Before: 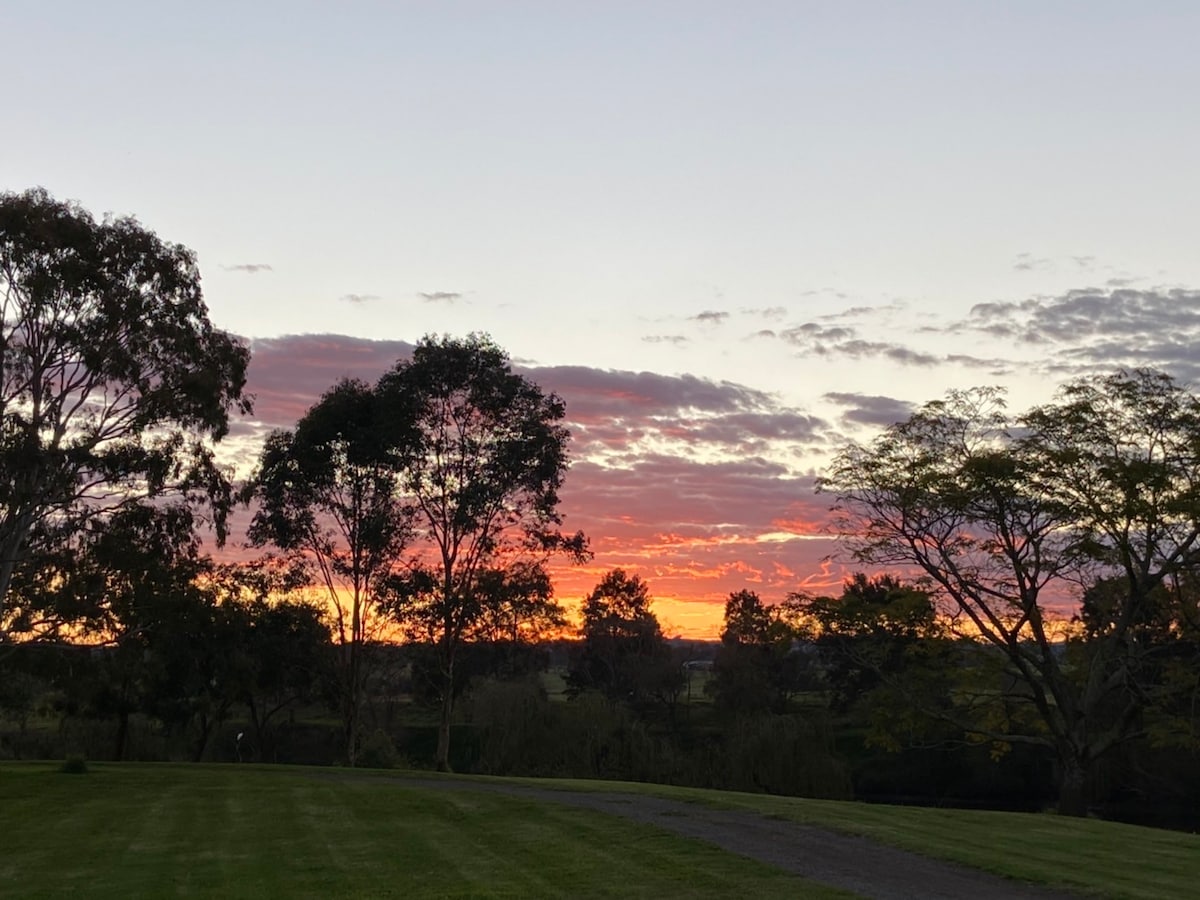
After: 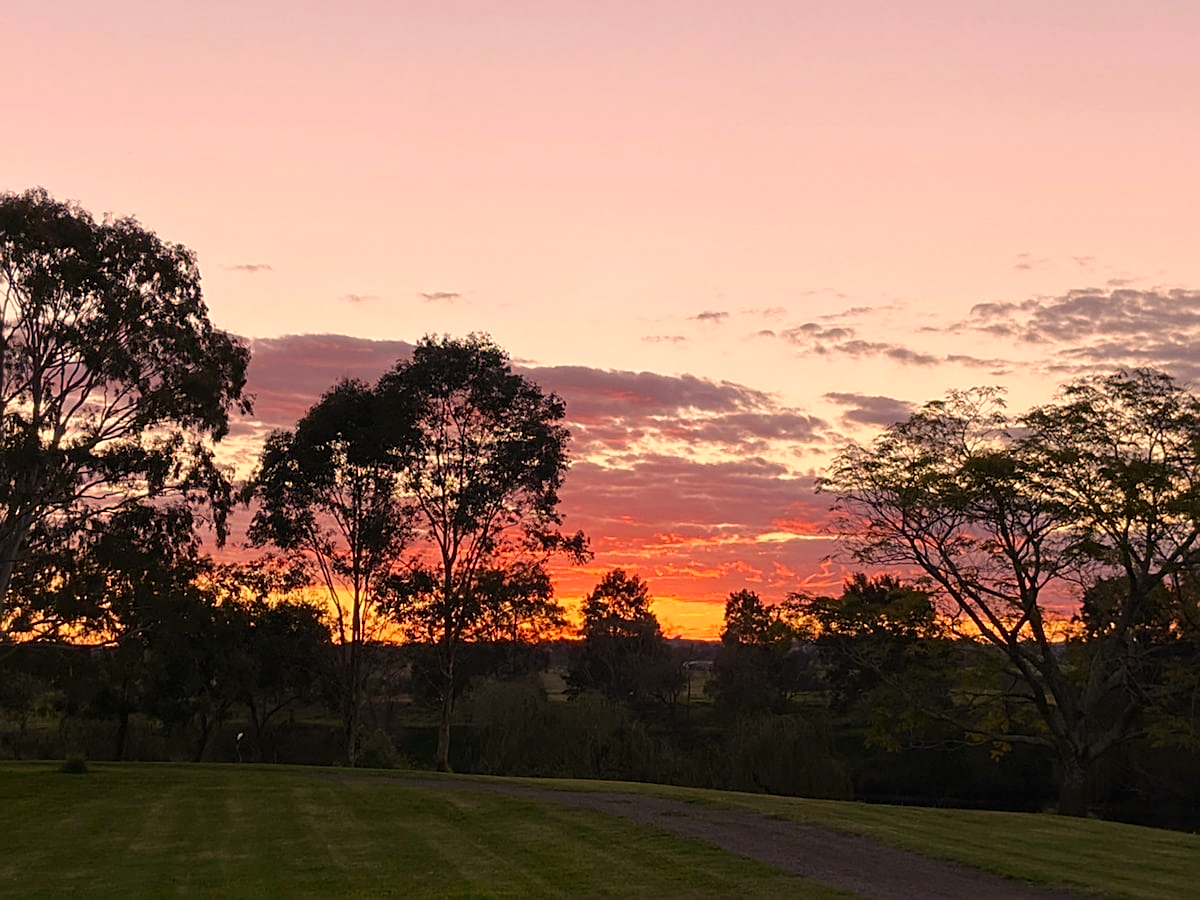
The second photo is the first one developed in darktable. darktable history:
color correction: highlights a* 22.54, highlights b* 21.51
sharpen: on, module defaults
